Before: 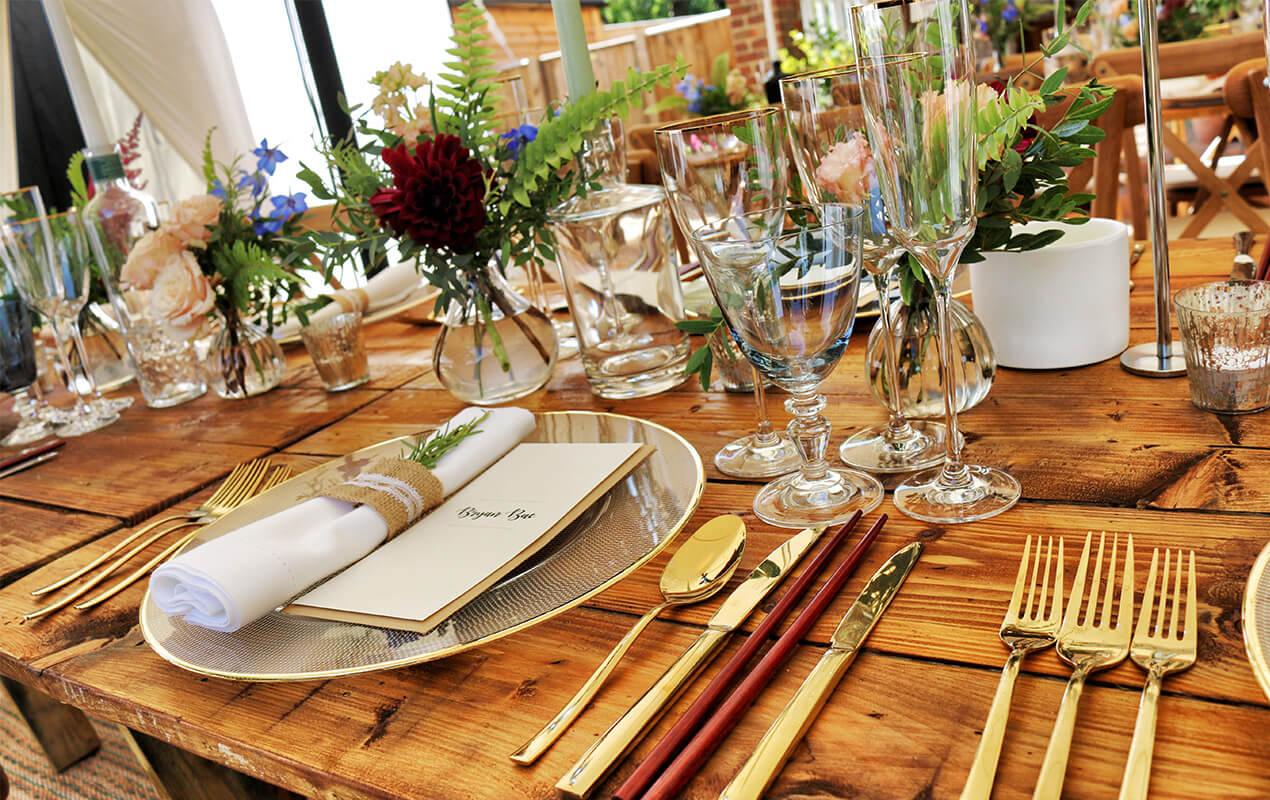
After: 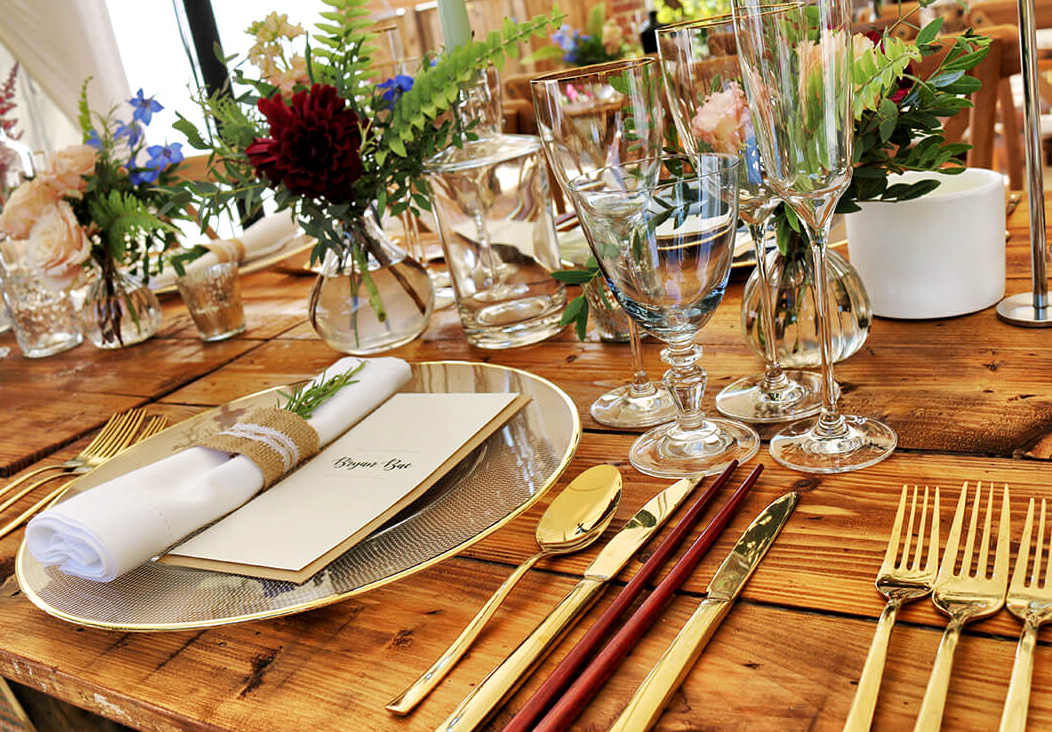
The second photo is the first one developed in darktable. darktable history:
crop: left 9.807%, top 6.259%, right 7.334%, bottom 2.177%
local contrast: mode bilateral grid, contrast 20, coarseness 50, detail 120%, midtone range 0.2
